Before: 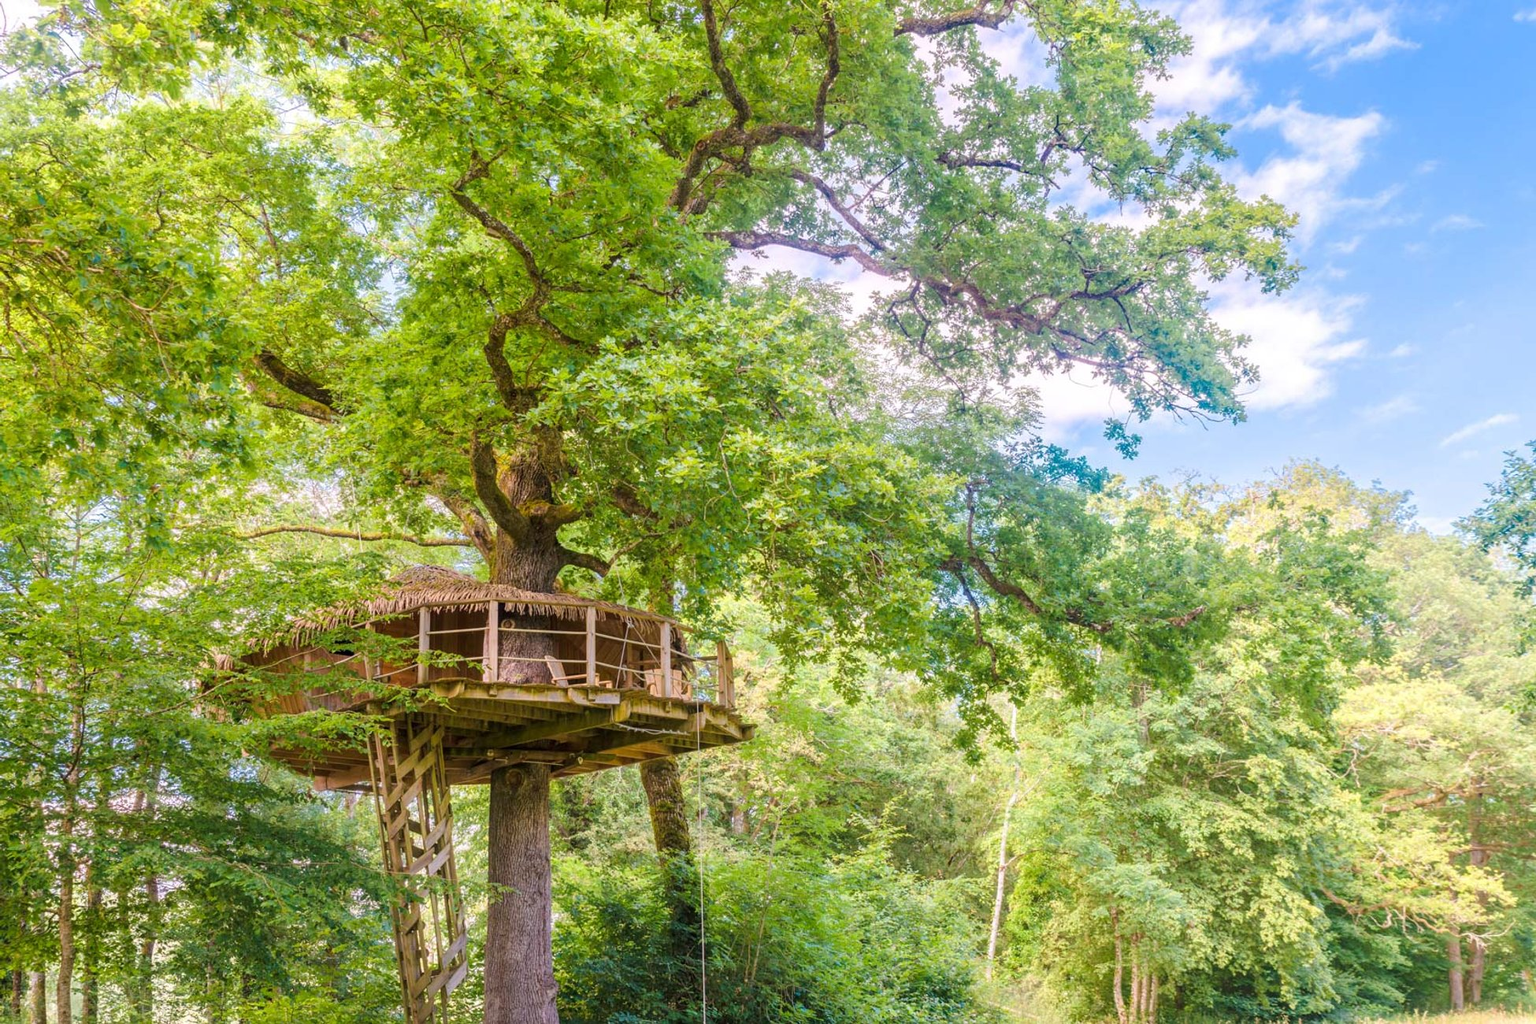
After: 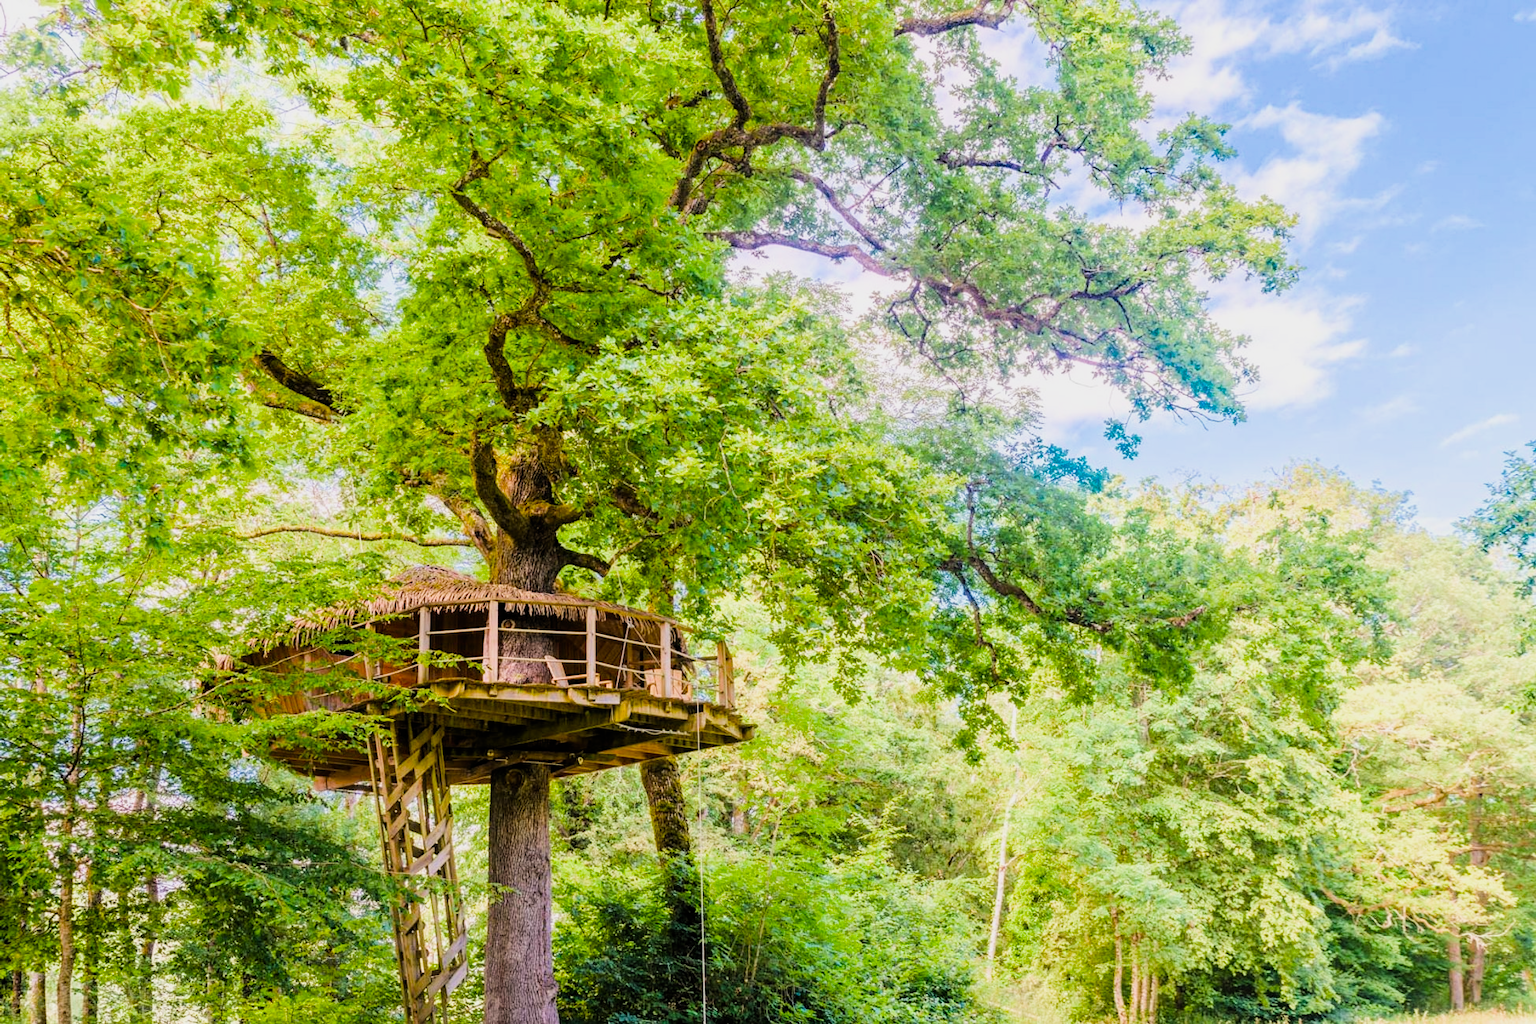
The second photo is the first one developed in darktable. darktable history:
filmic rgb: black relative exposure -7.75 EV, white relative exposure 4.4 EV, threshold 3 EV, hardness 3.76, latitude 38.11%, contrast 0.966, highlights saturation mix 10%, shadows ↔ highlights balance 4.59%, color science v4 (2020), enable highlight reconstruction true
tone equalizer: -8 EV -0.75 EV, -7 EV -0.7 EV, -6 EV -0.6 EV, -5 EV -0.4 EV, -3 EV 0.4 EV, -2 EV 0.6 EV, -1 EV 0.7 EV, +0 EV 0.75 EV, edges refinement/feathering 500, mask exposure compensation -1.57 EV, preserve details no
